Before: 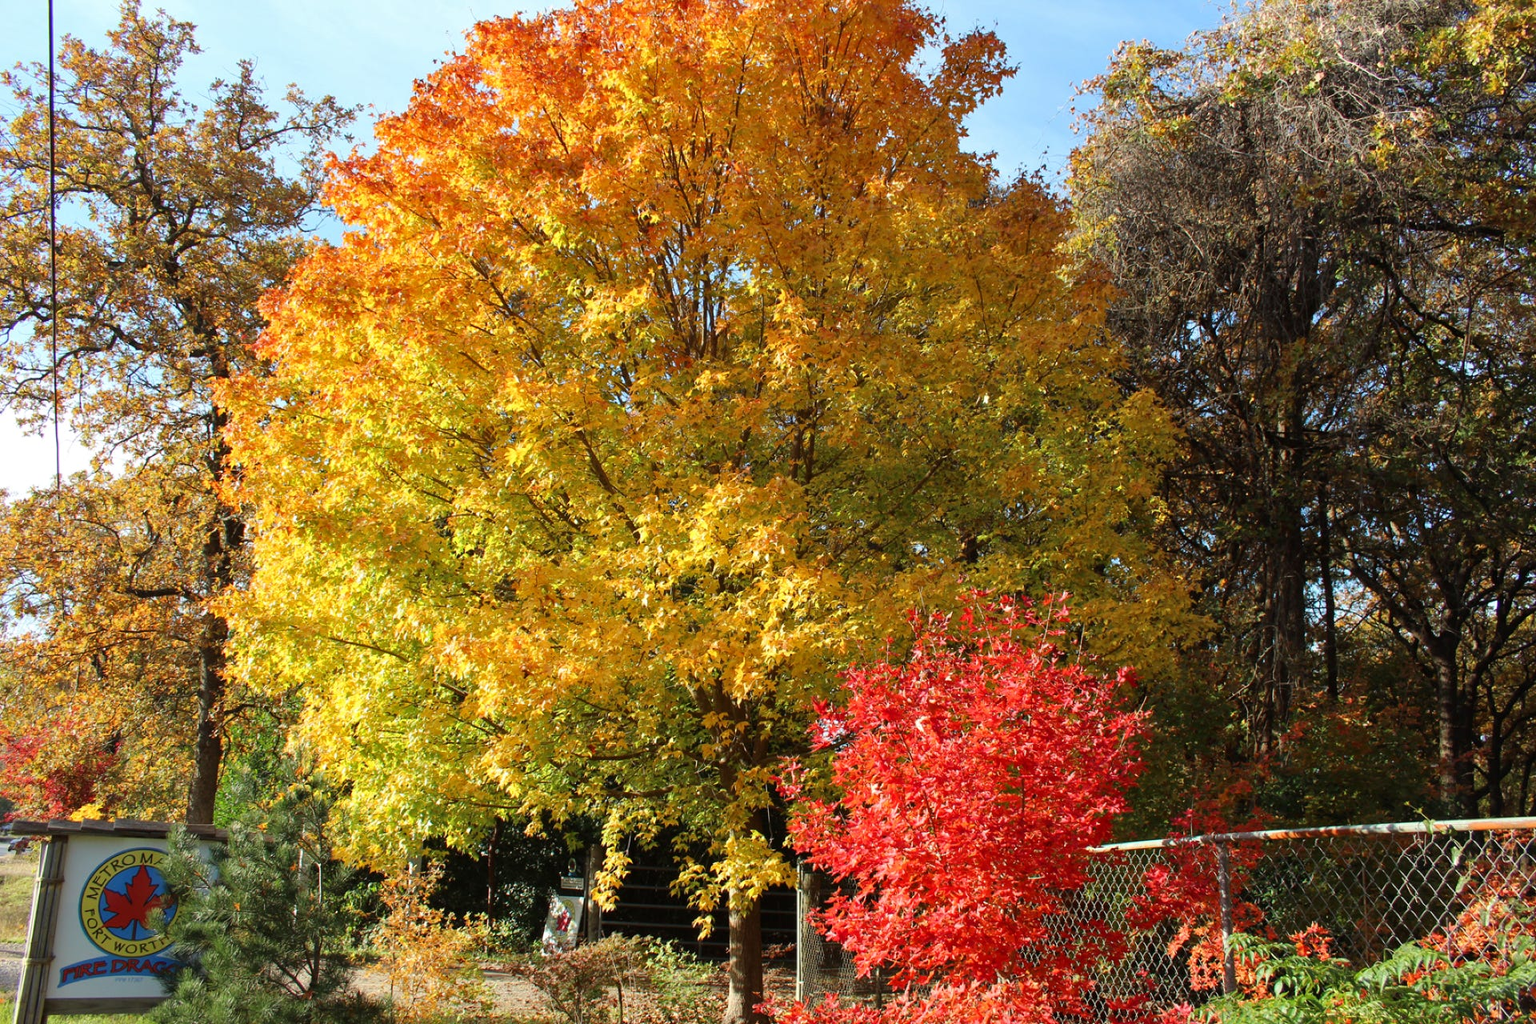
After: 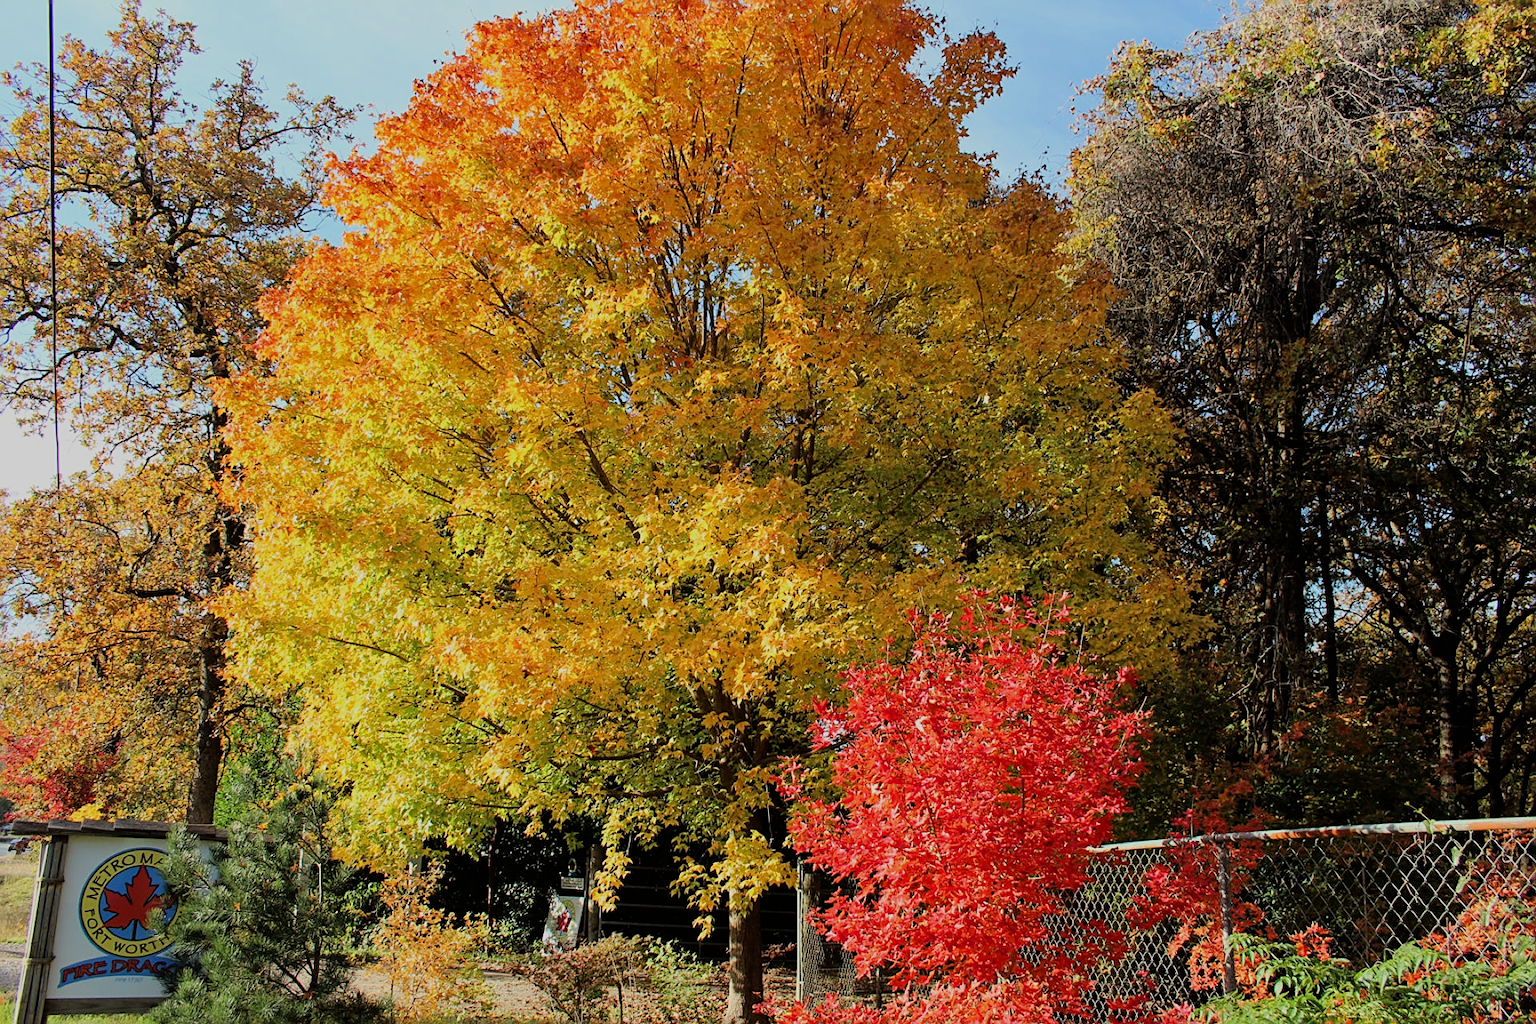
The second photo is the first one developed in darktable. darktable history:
filmic rgb: black relative exposure -7.15 EV, white relative exposure 5.36 EV, hardness 3.02, color science v6 (2022)
sharpen: on, module defaults
